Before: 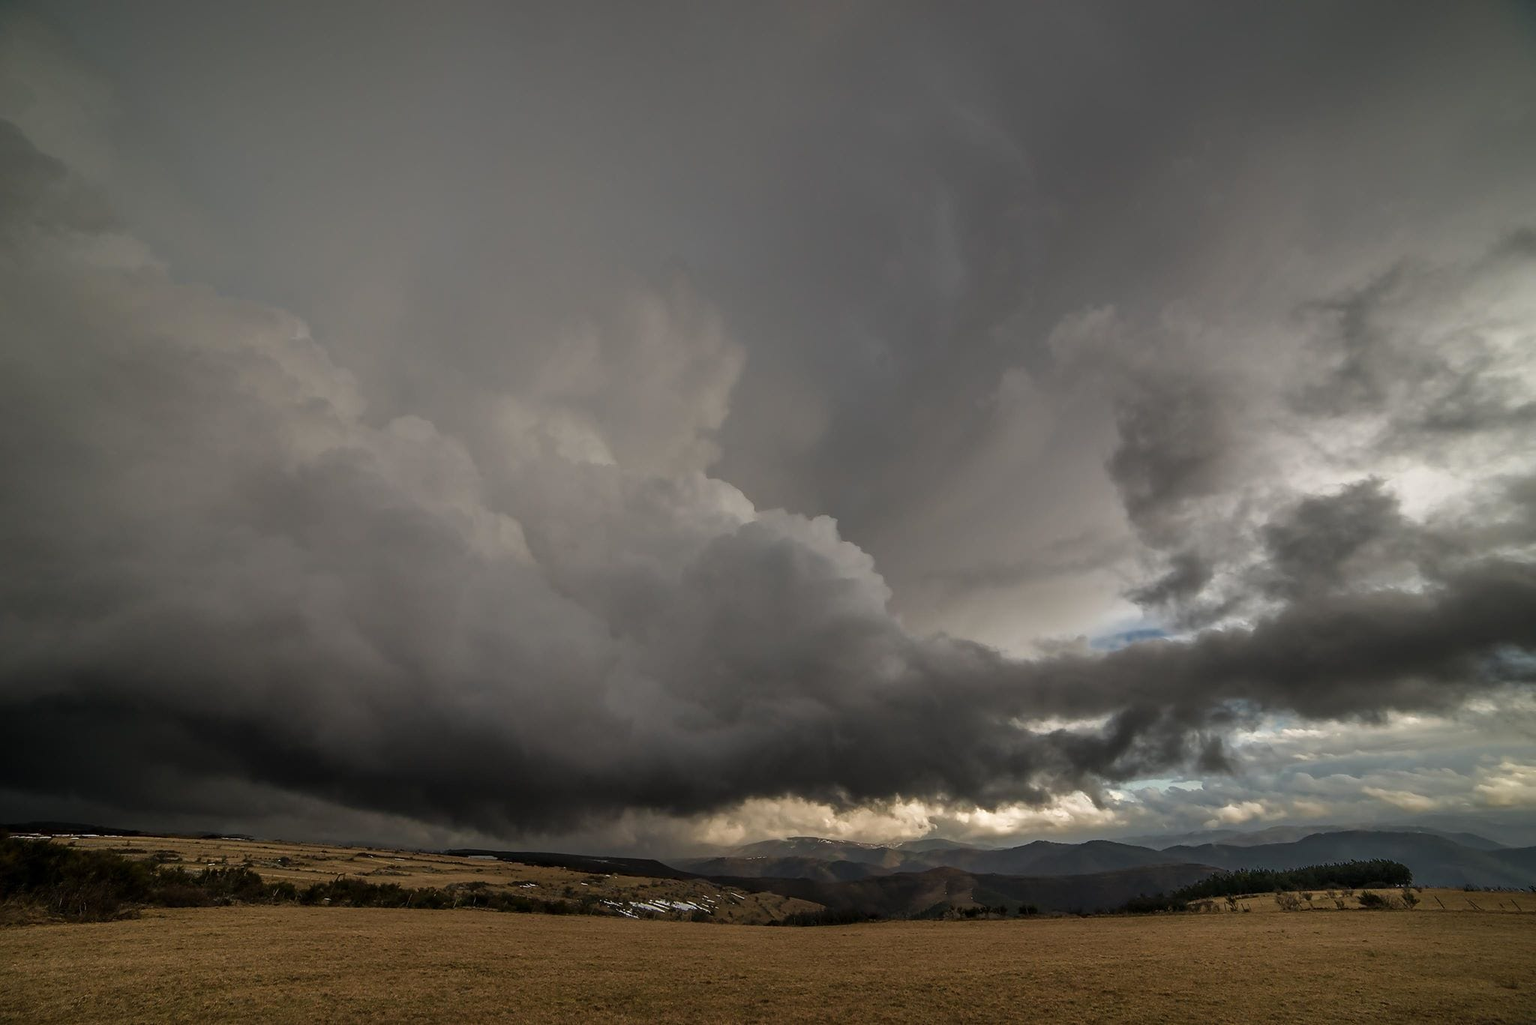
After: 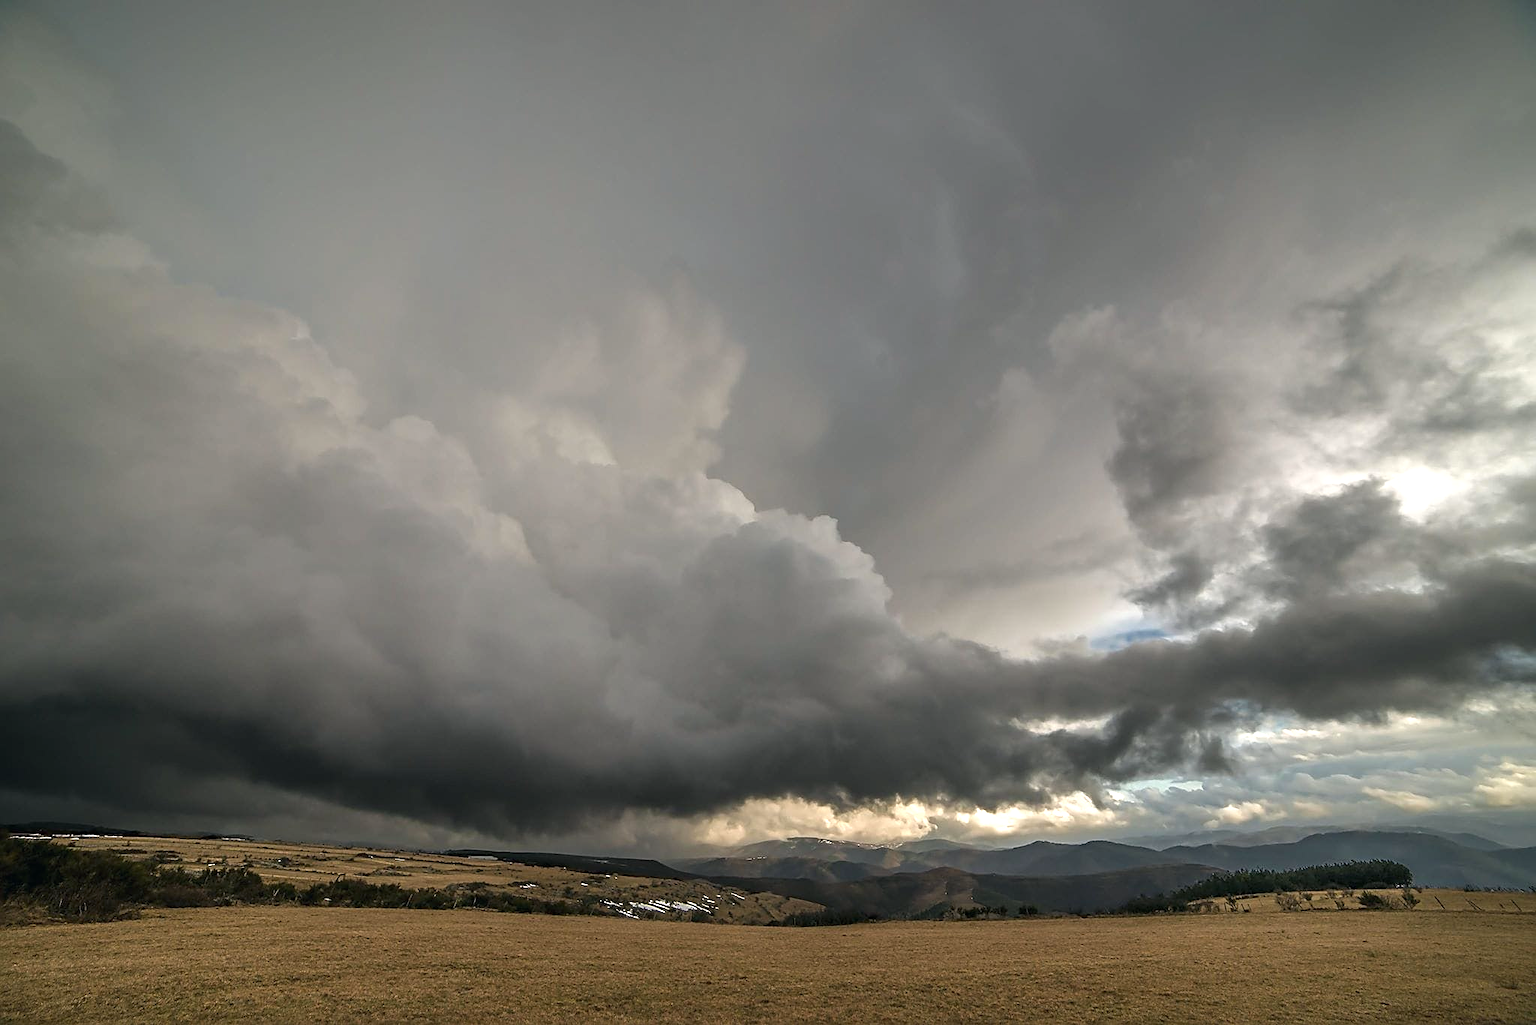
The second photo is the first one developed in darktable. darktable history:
white balance: emerald 1
sharpen: on, module defaults
exposure: black level correction 0, exposure 0.7 EV, compensate exposure bias true, compensate highlight preservation false
color balance: mode lift, gamma, gain (sRGB), lift [1, 1, 1.022, 1.026]
